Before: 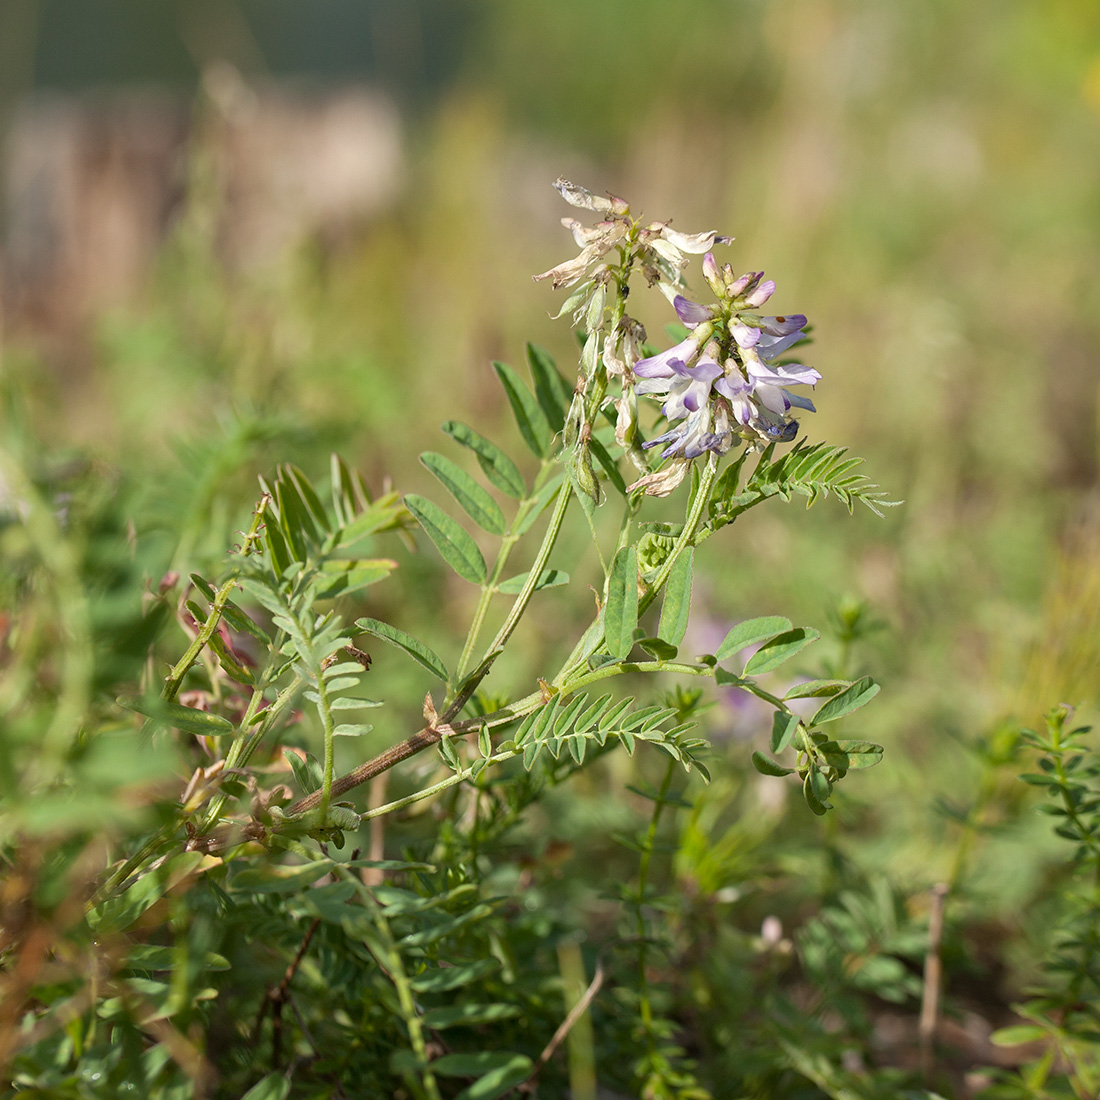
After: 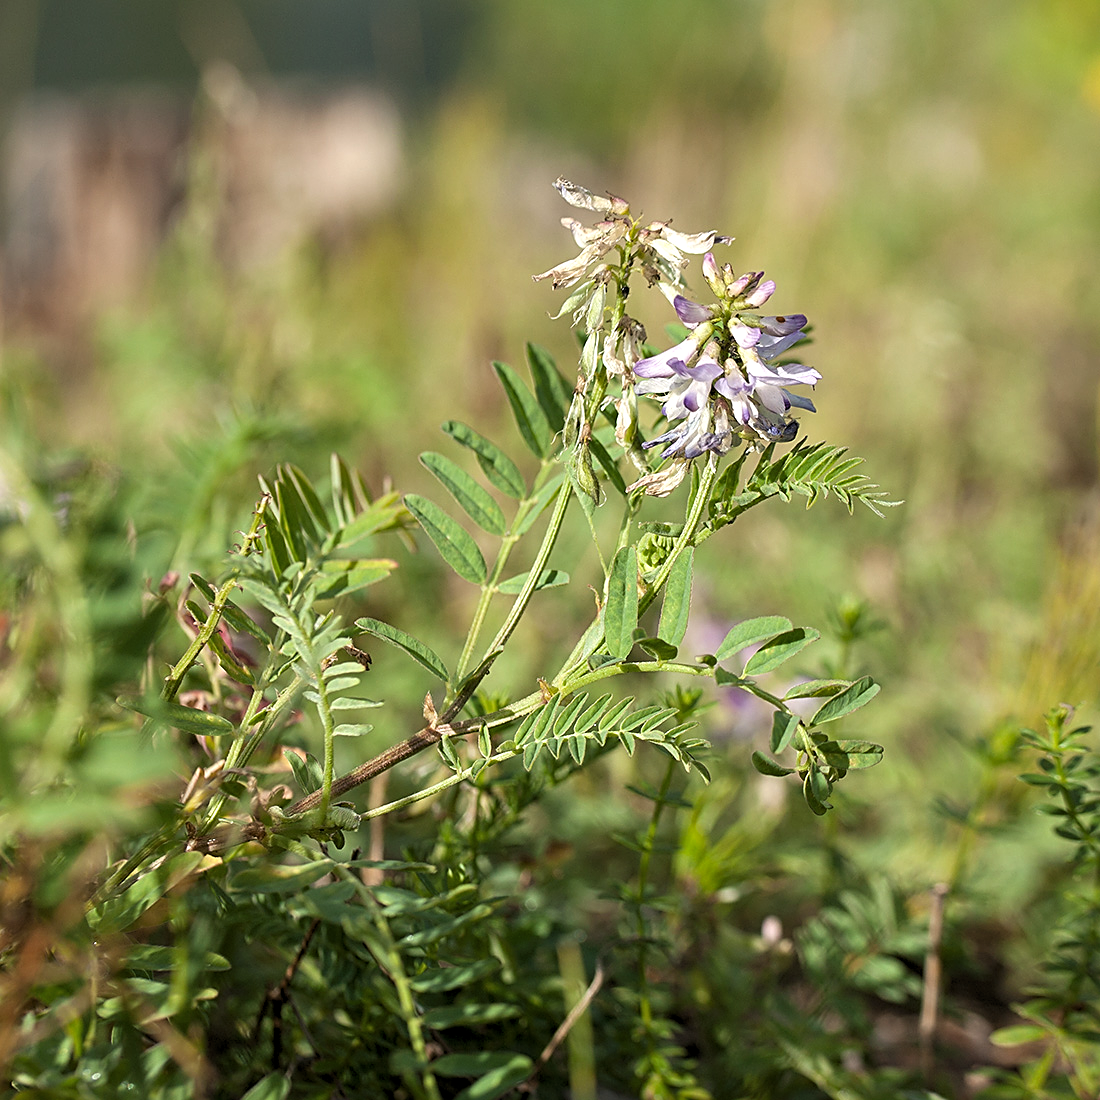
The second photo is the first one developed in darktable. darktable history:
levels: levels [0.062, 0.494, 0.925]
sharpen: on, module defaults
